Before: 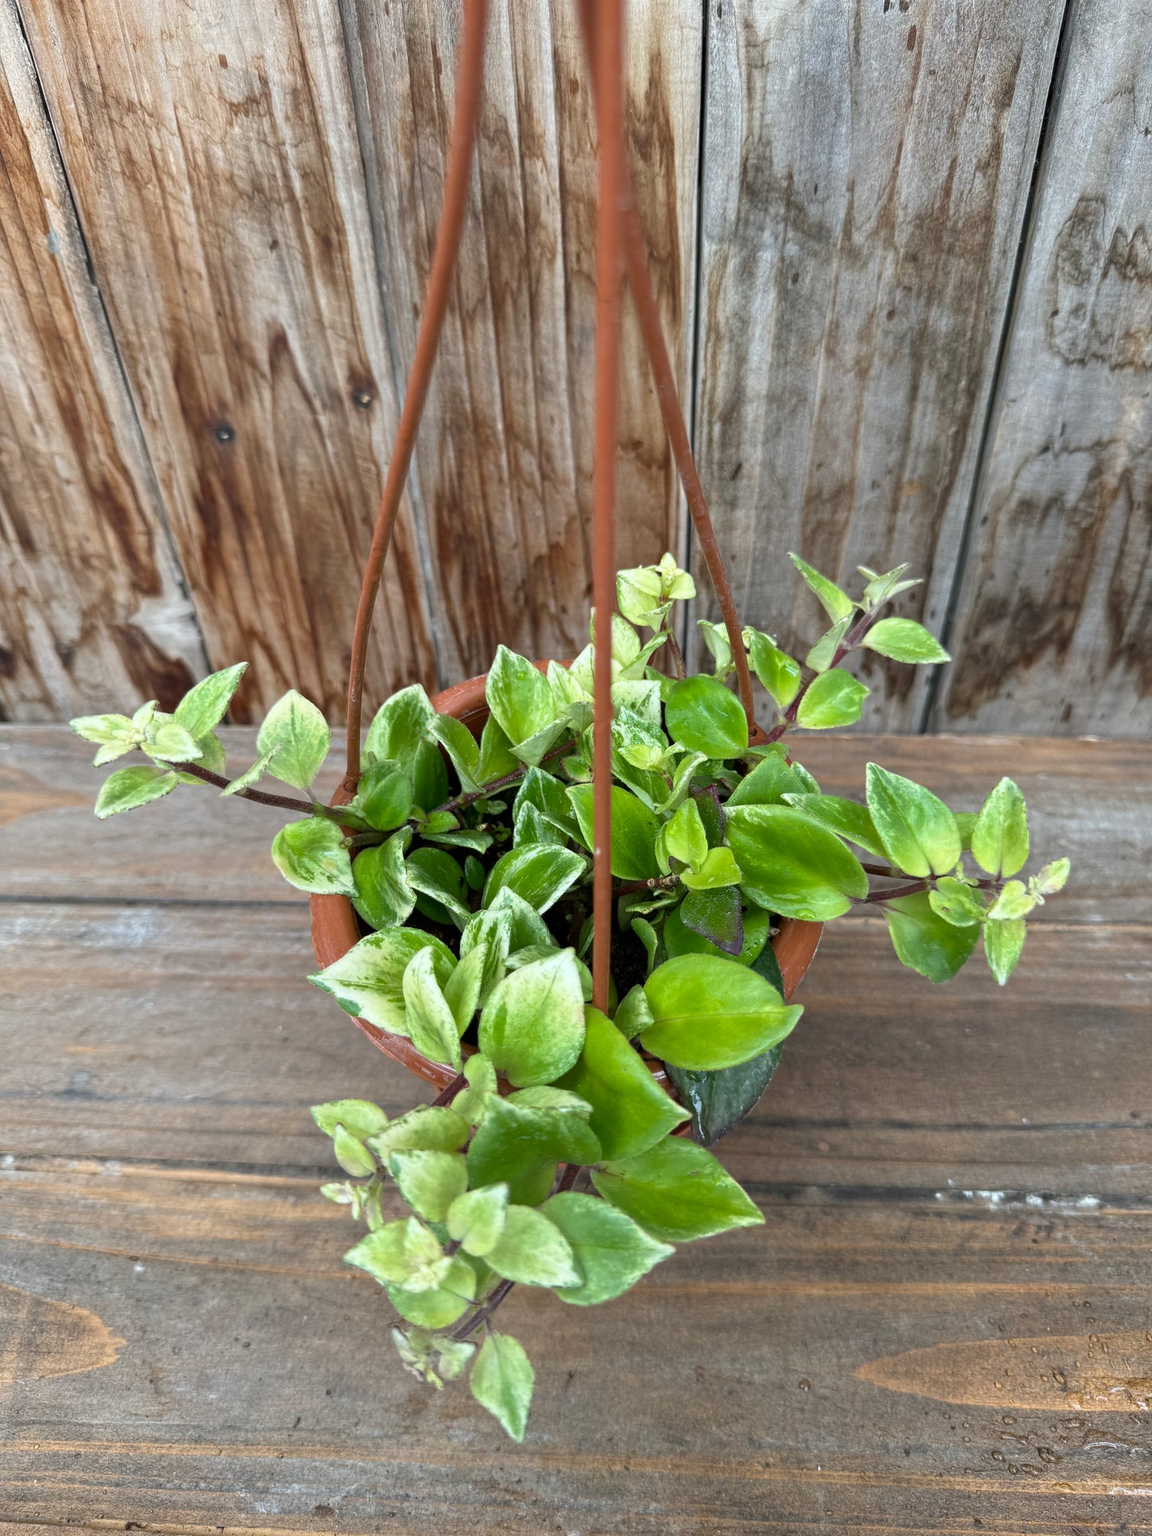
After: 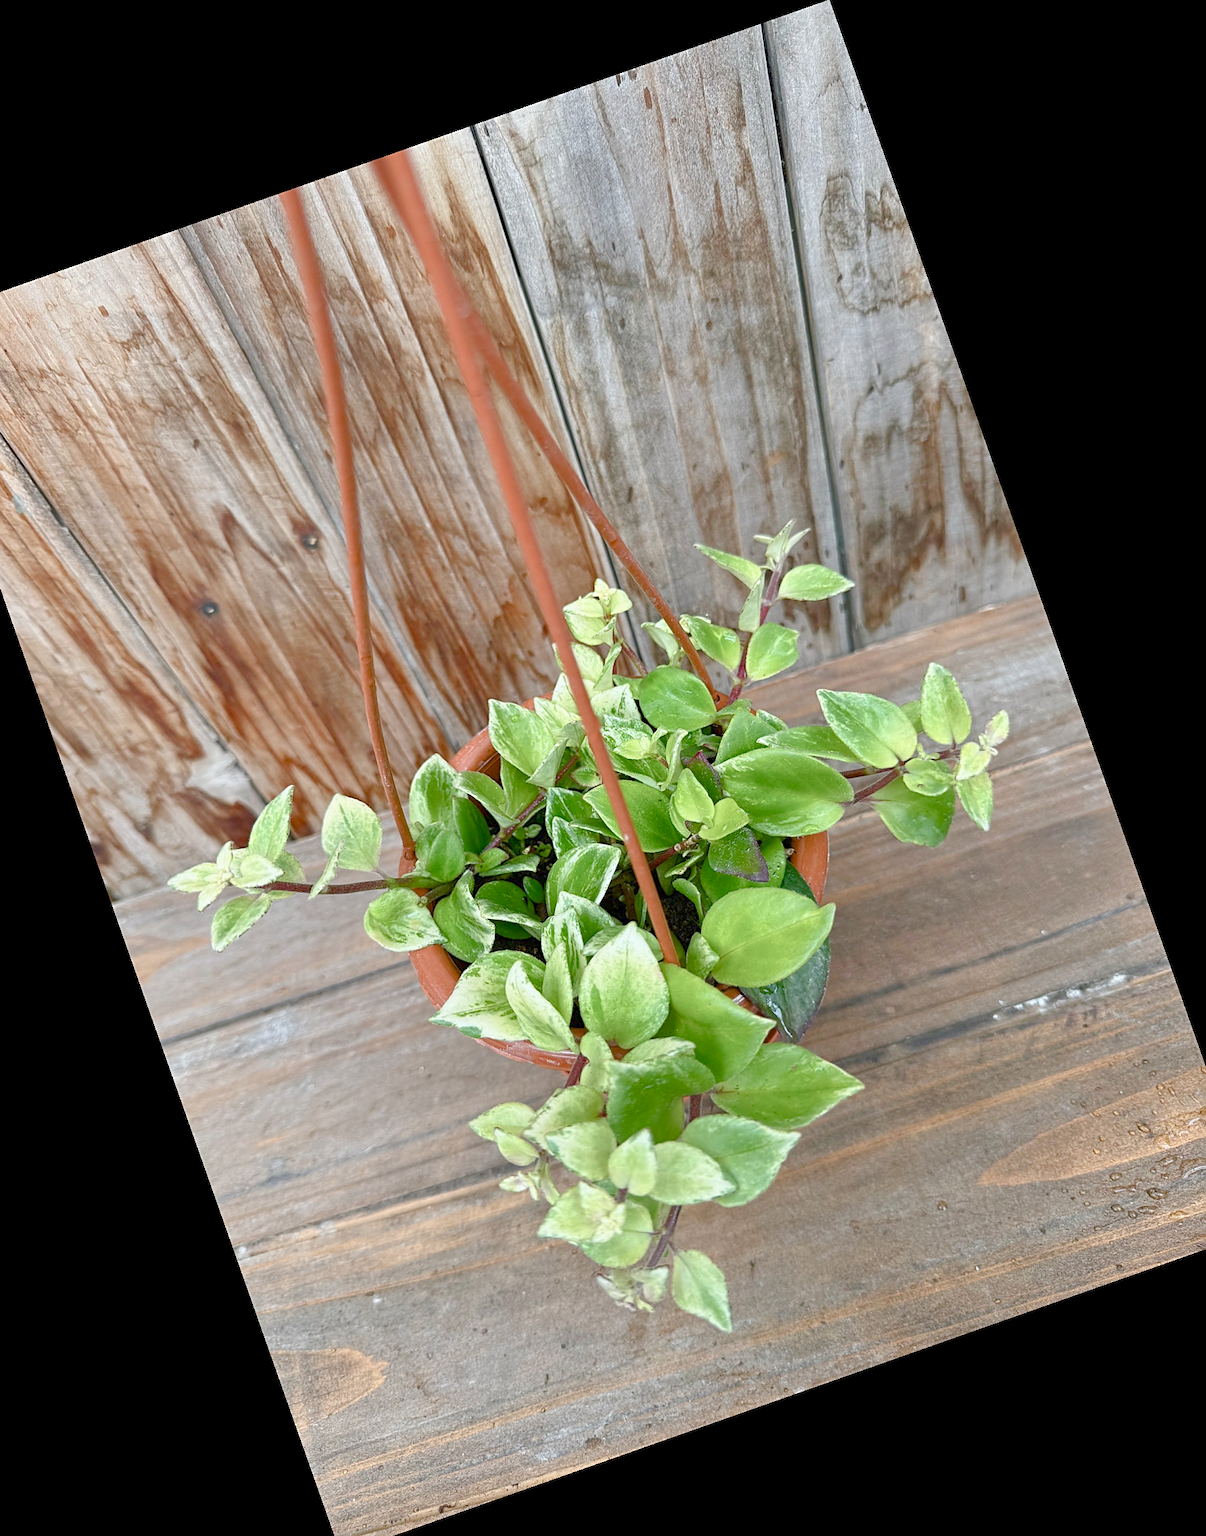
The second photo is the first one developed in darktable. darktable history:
color balance rgb: shadows lift › chroma 1%, shadows lift › hue 113°, highlights gain › chroma 0.2%, highlights gain › hue 333°, perceptual saturation grading › global saturation 20%, perceptual saturation grading › highlights -50%, perceptual saturation grading › shadows 25%, contrast -30%
shadows and highlights: shadows 37.27, highlights -28.18, soften with gaussian
sharpen: on, module defaults
crop and rotate: angle 19.43°, left 6.812%, right 4.125%, bottom 1.087%
exposure: exposure 1 EV, compensate highlight preservation false
